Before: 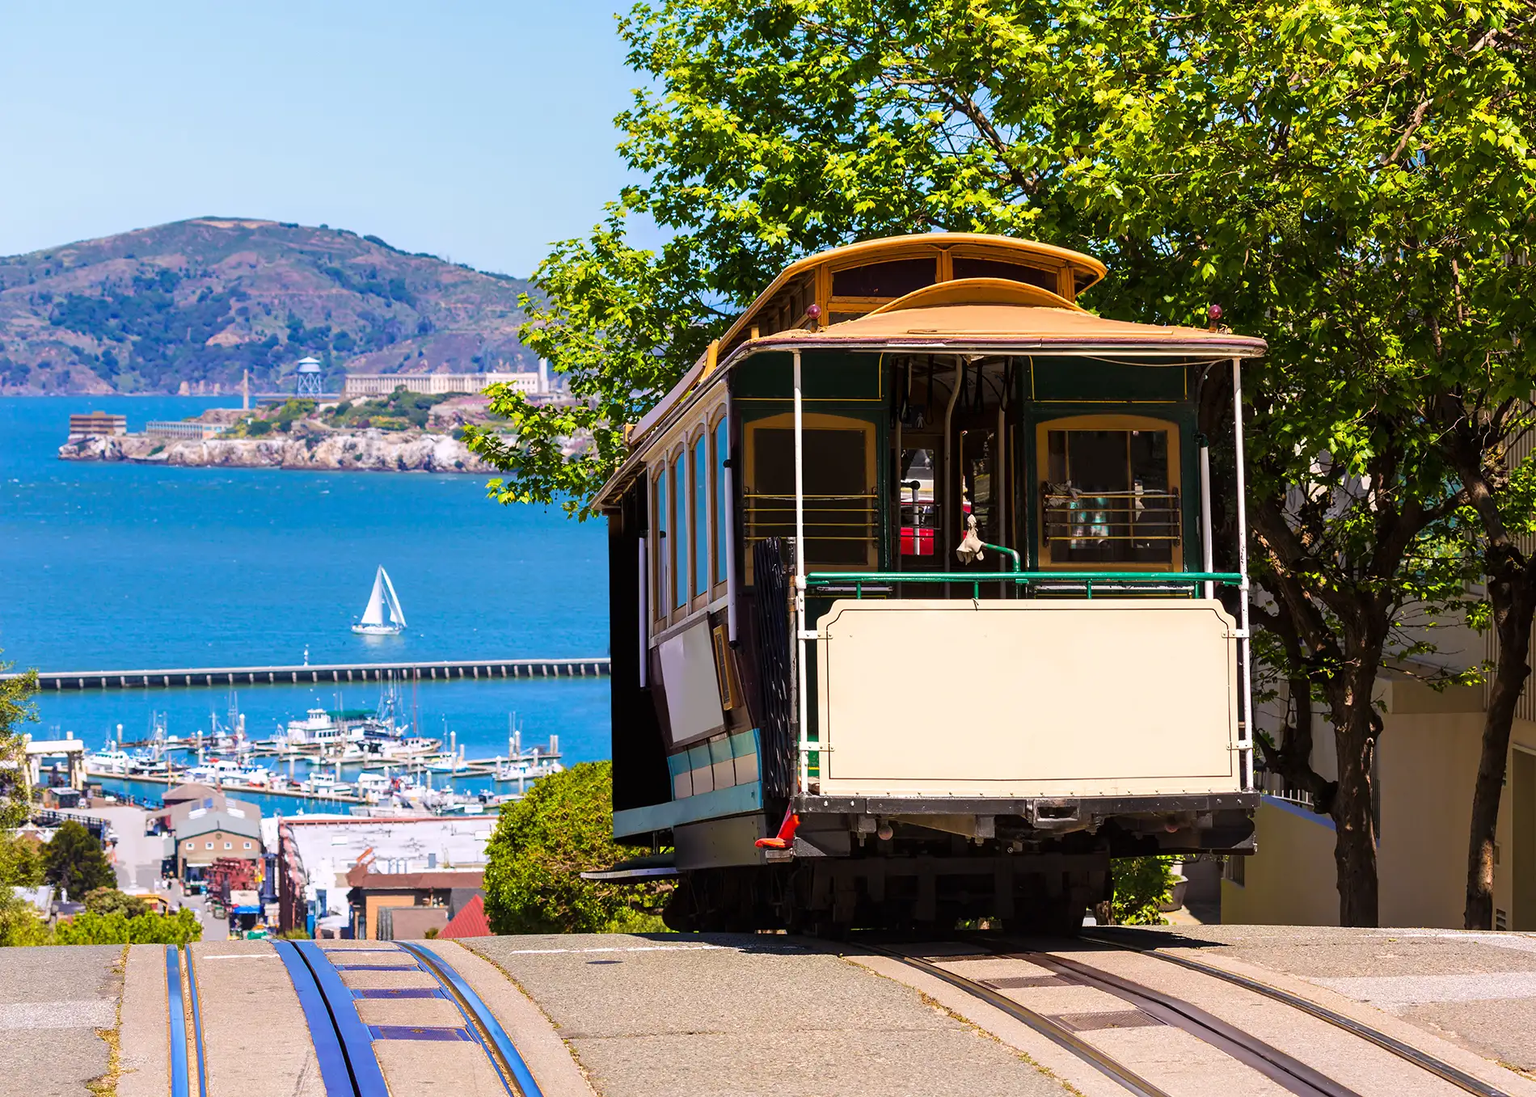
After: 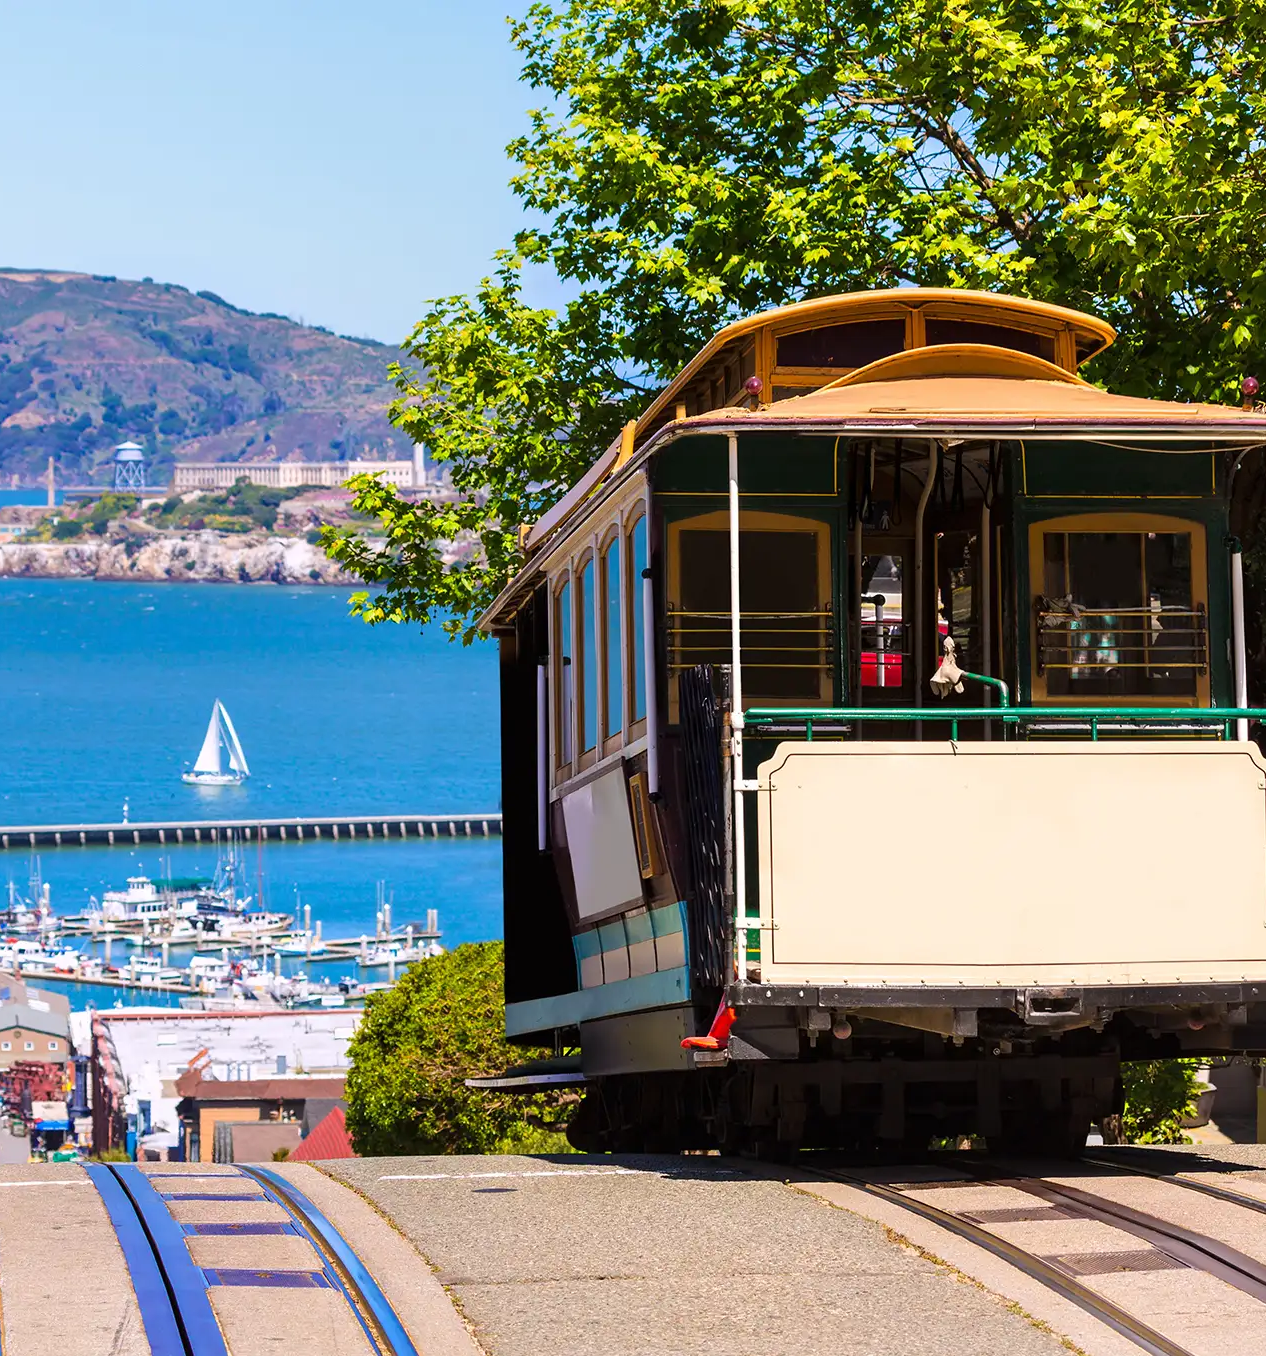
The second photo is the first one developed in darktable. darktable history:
crop and rotate: left 13.366%, right 19.987%
